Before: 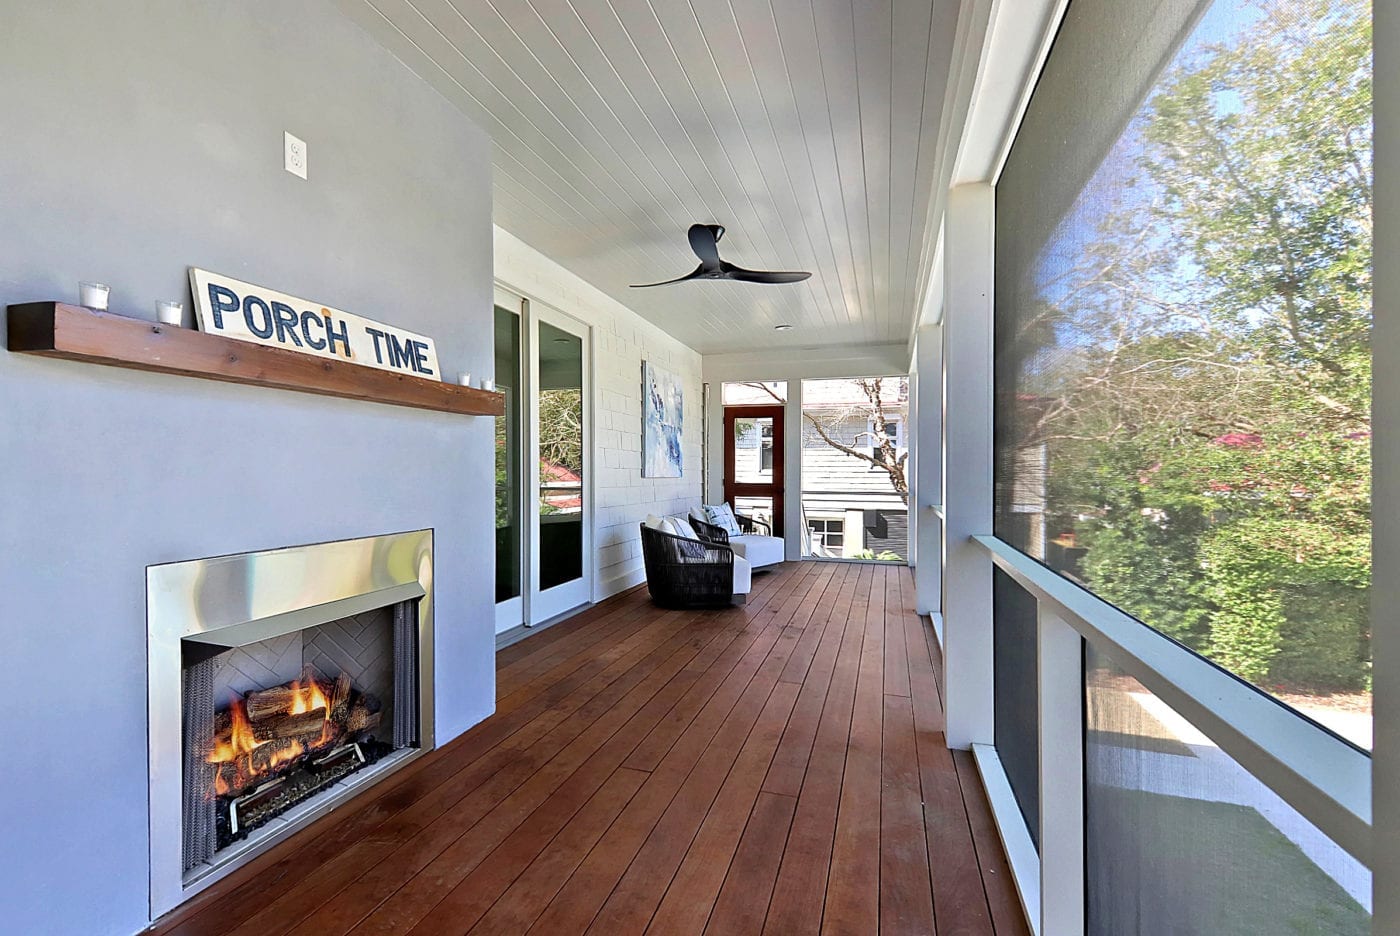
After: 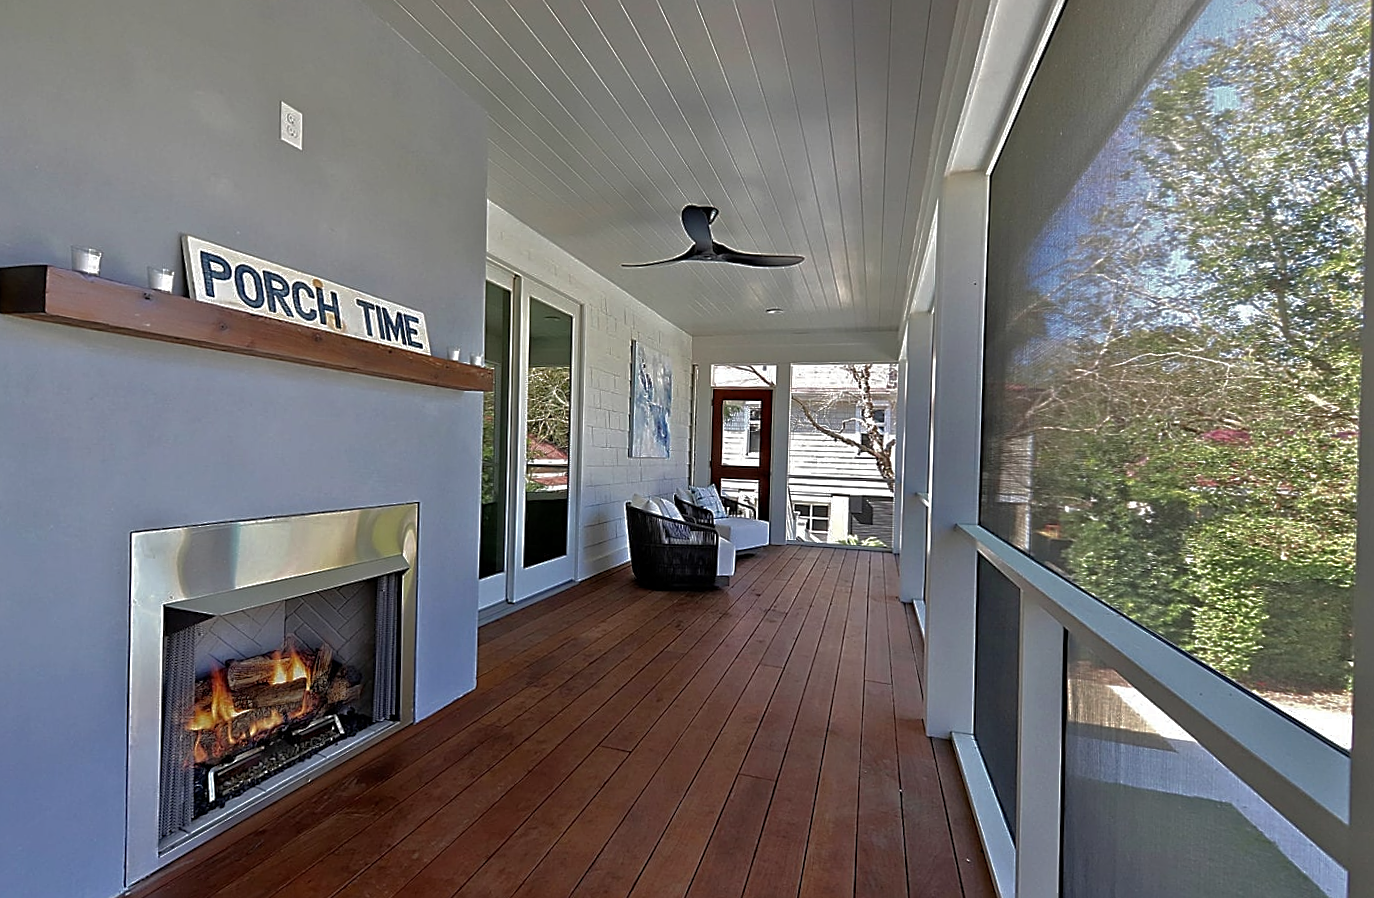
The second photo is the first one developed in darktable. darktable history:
base curve: curves: ch0 [(0, 0) (0.826, 0.587) (1, 1)]
sharpen: on, module defaults
rotate and perspective: rotation 1.57°, crop left 0.018, crop right 0.982, crop top 0.039, crop bottom 0.961
